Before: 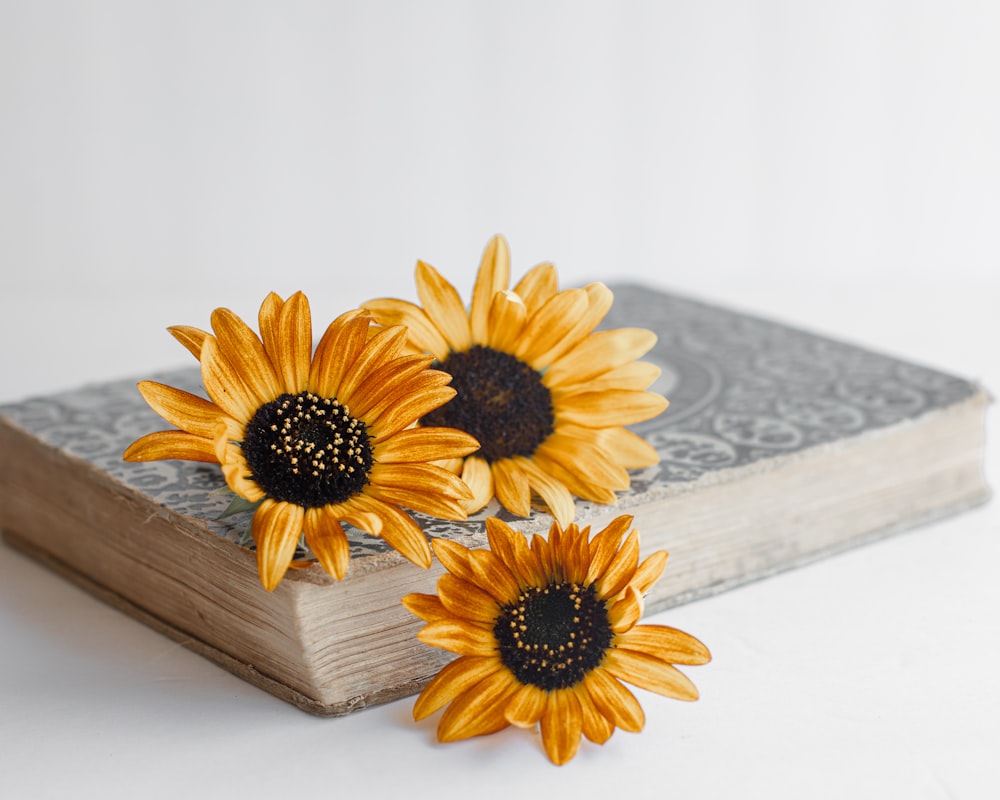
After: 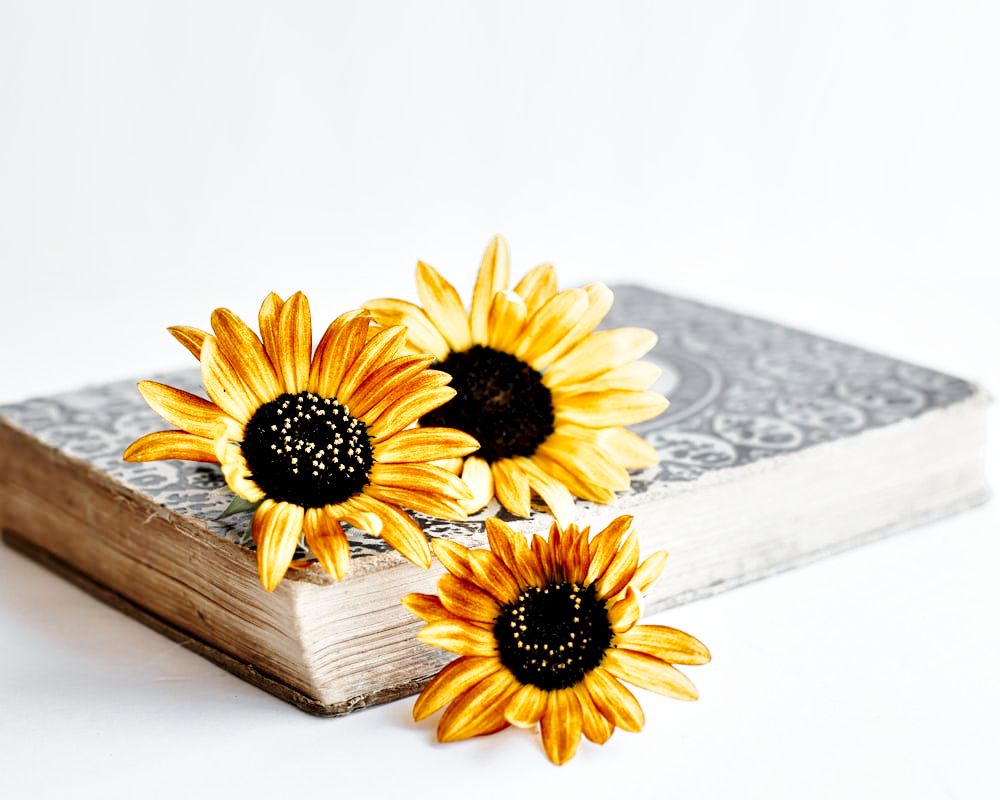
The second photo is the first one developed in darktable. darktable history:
contrast equalizer: octaves 7, y [[0.609, 0.611, 0.615, 0.613, 0.607, 0.603], [0.504, 0.498, 0.496, 0.499, 0.506, 0.516], [0 ×6], [0 ×6], [0 ×6]]
base curve: curves: ch0 [(0, 0) (0.028, 0.03) (0.121, 0.232) (0.46, 0.748) (0.859, 0.968) (1, 1)], preserve colors none
white balance: red 0.986, blue 1.01
